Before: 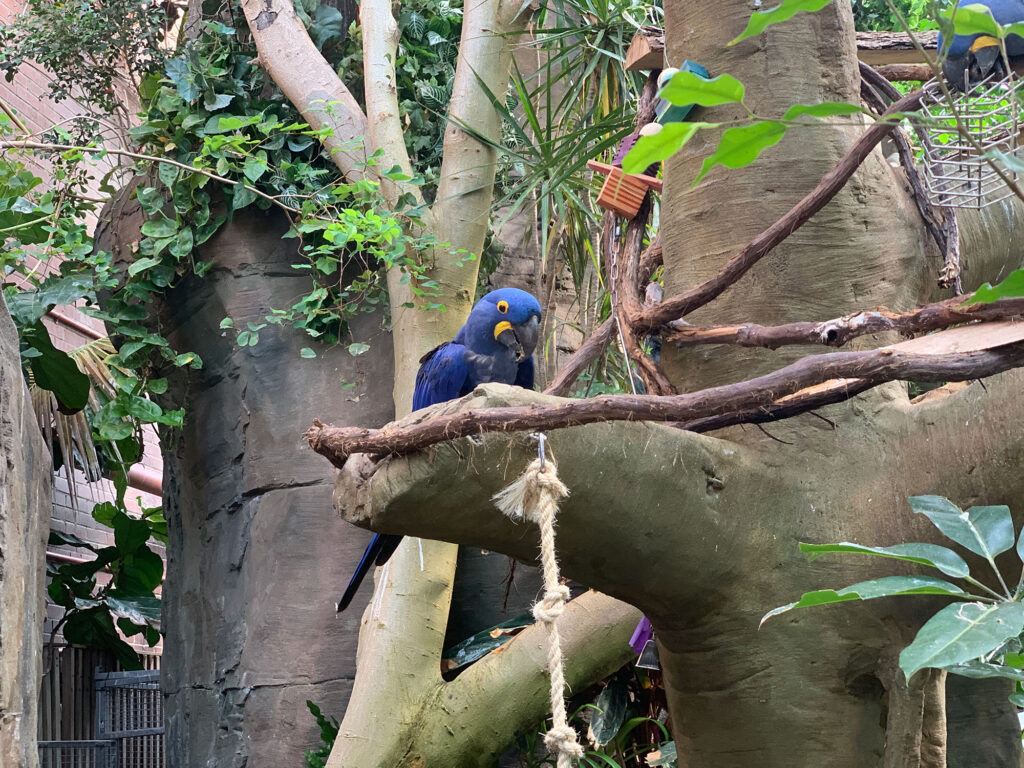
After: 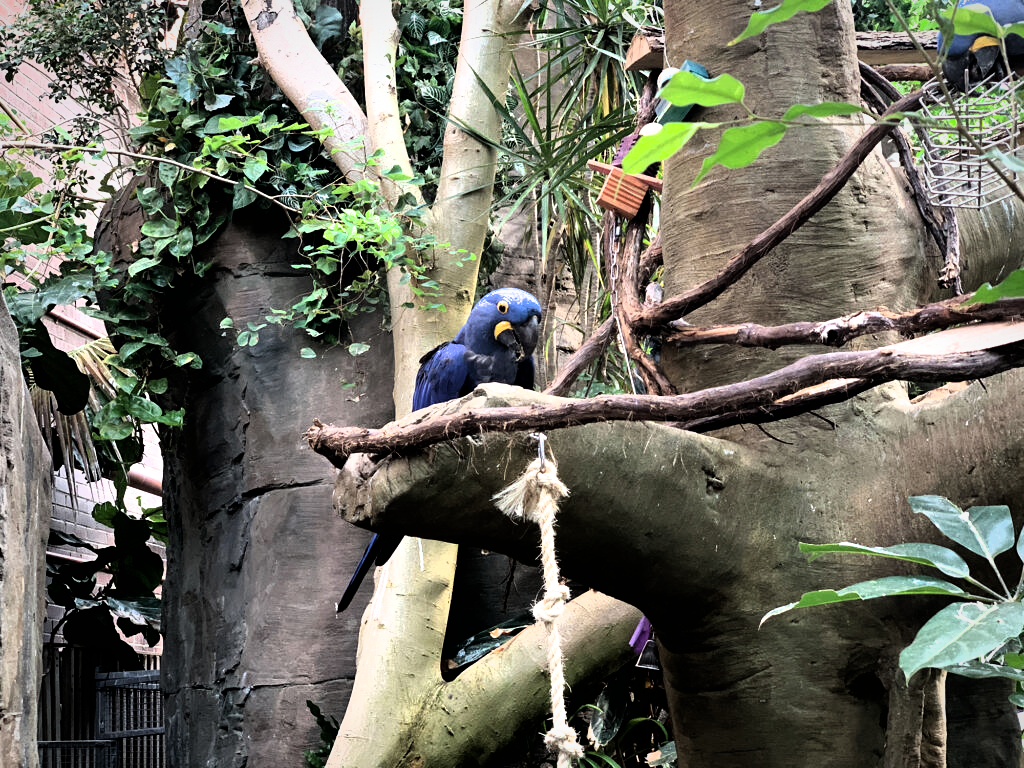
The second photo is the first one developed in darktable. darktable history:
vignetting: fall-off start 80.87%, fall-off radius 61.59%, brightness -0.384, saturation 0.007, center (0, 0.007), automatic ratio true, width/height ratio 1.418
filmic rgb: black relative exposure -8.2 EV, white relative exposure 2.2 EV, threshold 3 EV, hardness 7.11, latitude 85.74%, contrast 1.696, highlights saturation mix -4%, shadows ↔ highlights balance -2.69%, color science v5 (2021), contrast in shadows safe, contrast in highlights safe, enable highlight reconstruction true
